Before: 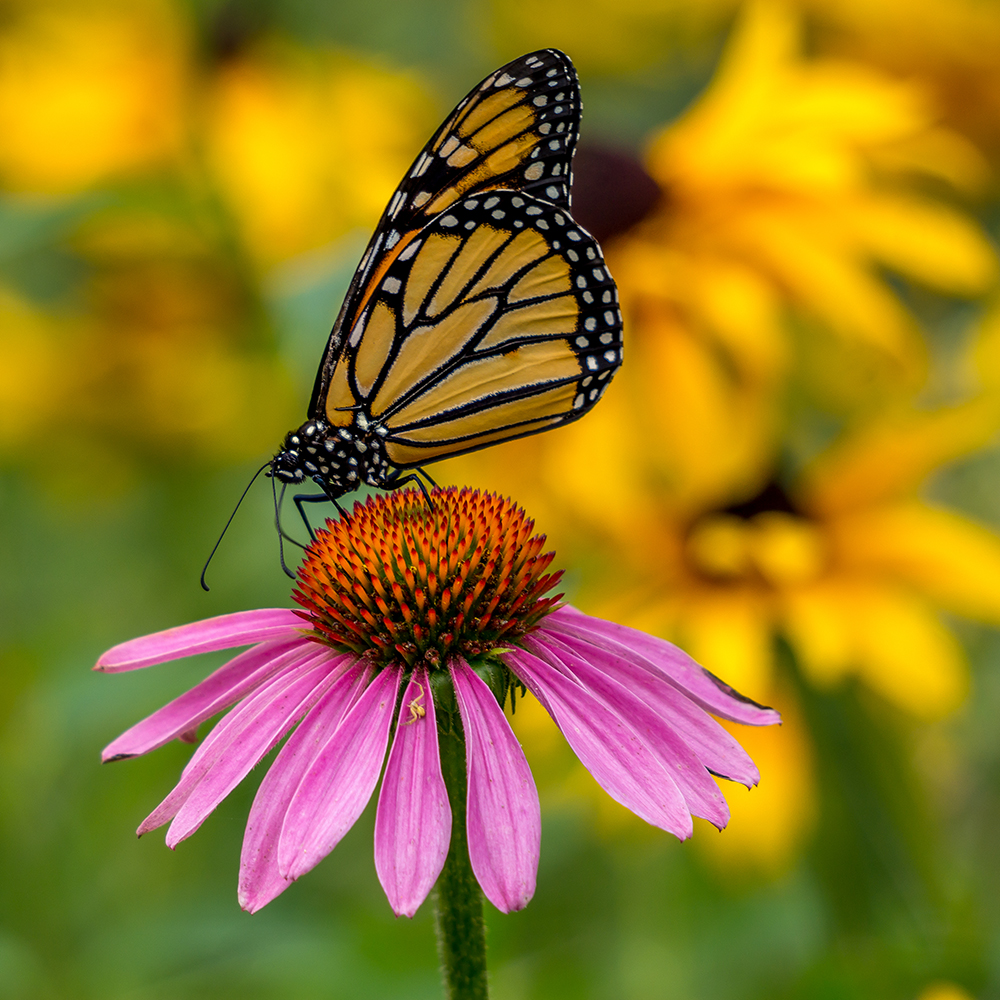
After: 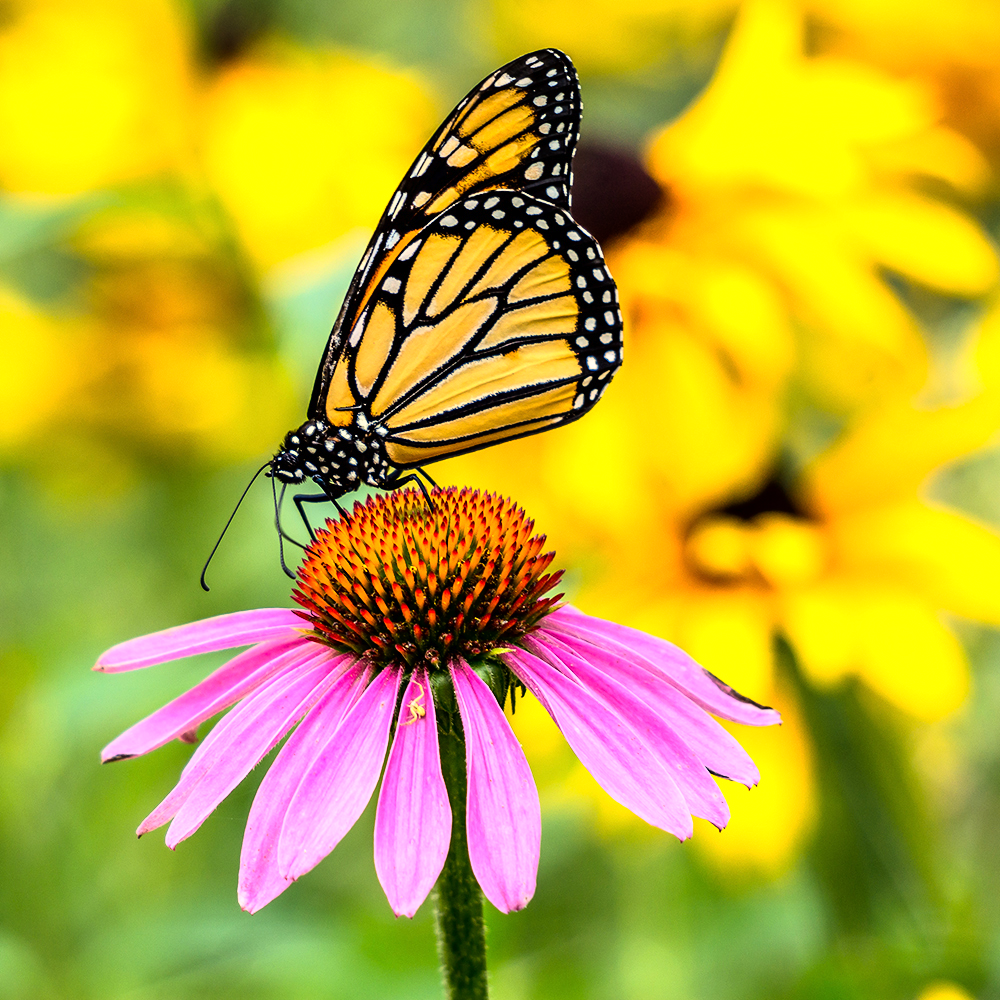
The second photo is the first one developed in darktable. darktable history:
base curve: curves: ch0 [(0, 0) (0.007, 0.004) (0.027, 0.03) (0.046, 0.07) (0.207, 0.54) (0.442, 0.872) (0.673, 0.972) (1, 1)], preserve colors average RGB
